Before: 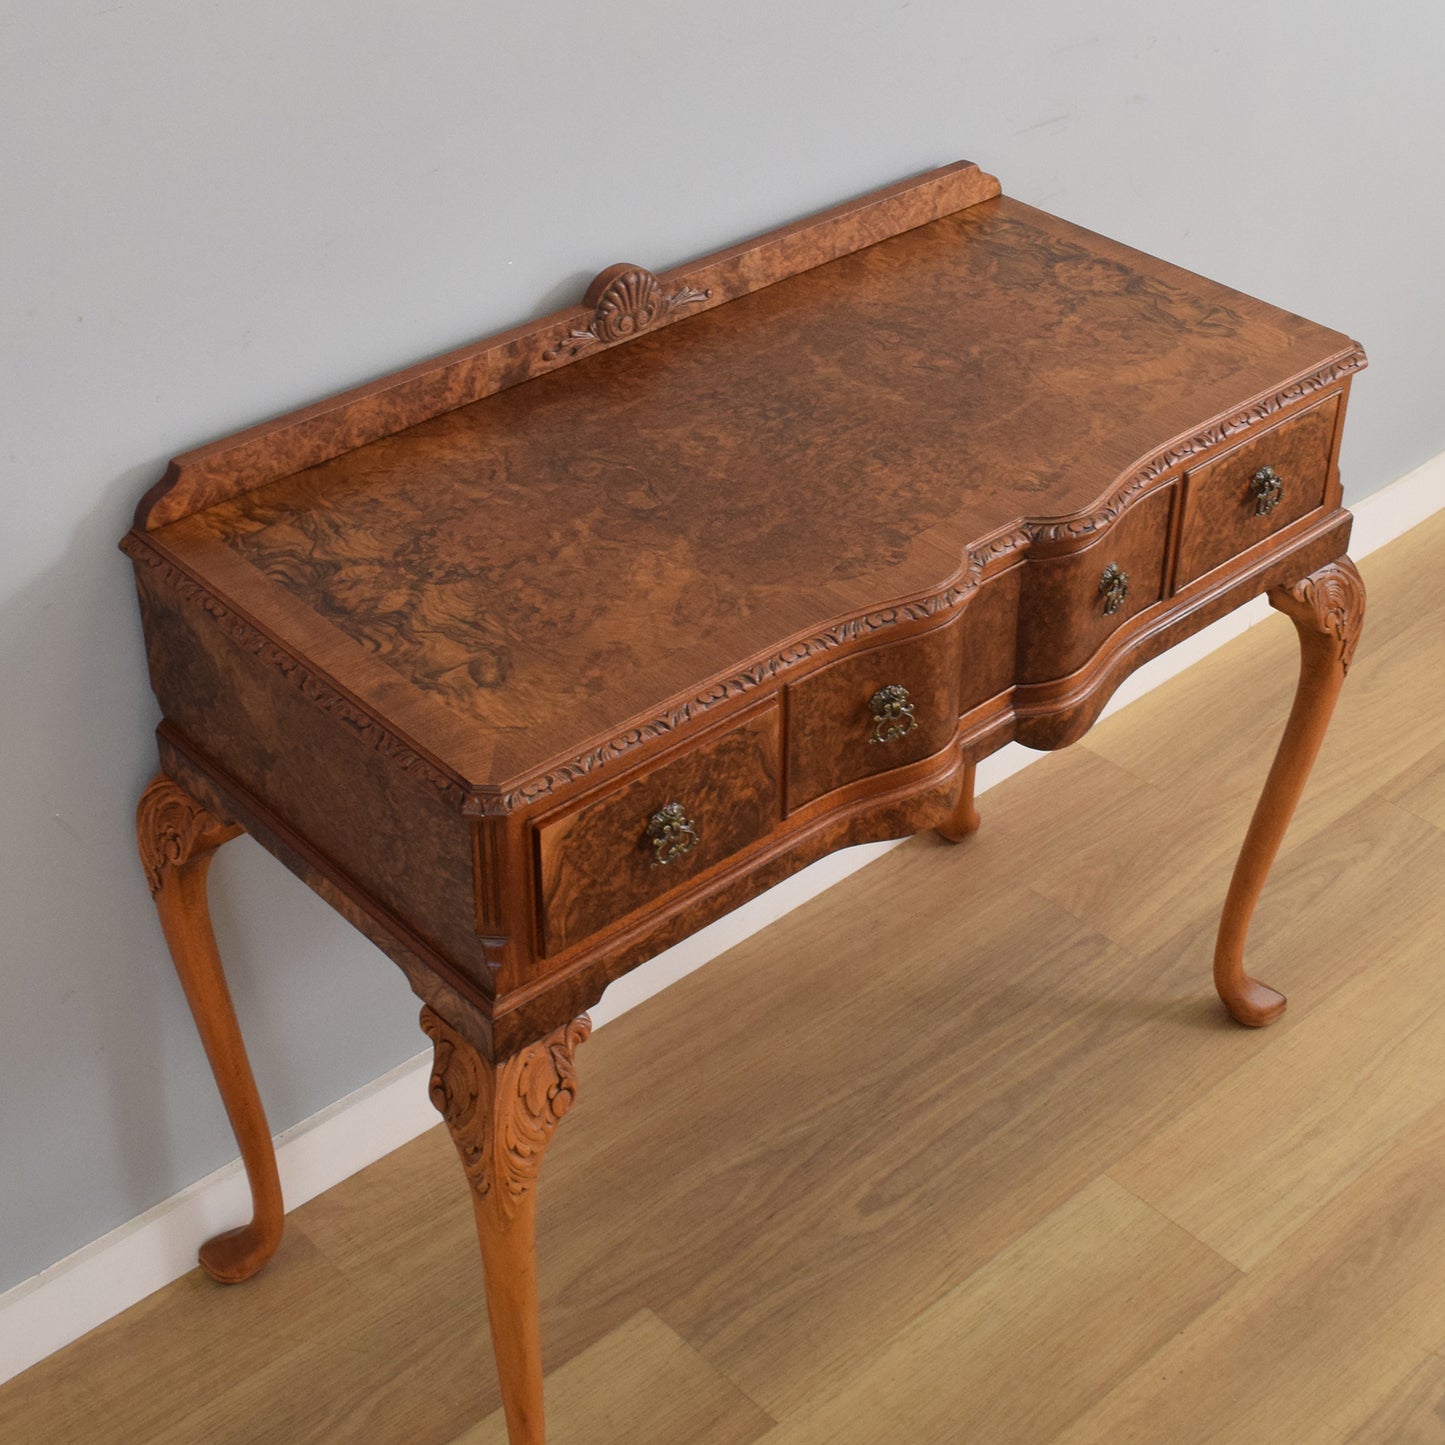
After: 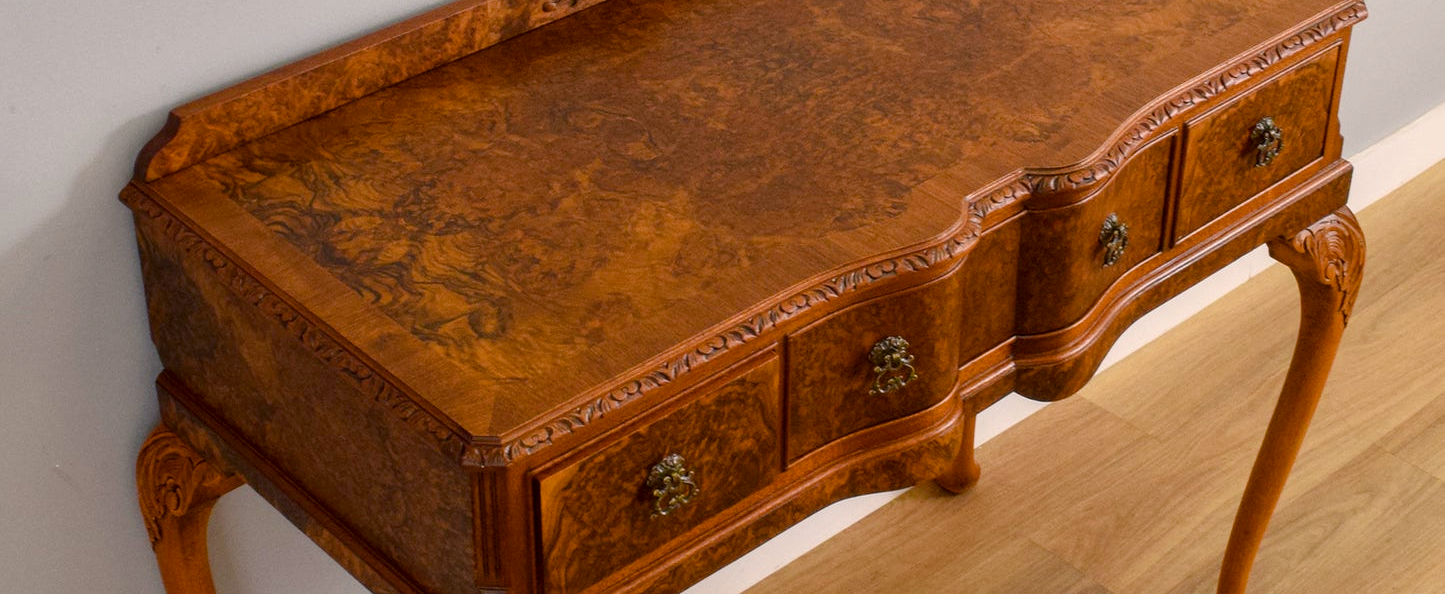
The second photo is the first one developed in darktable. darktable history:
crop and rotate: top 24.214%, bottom 34.615%
color balance rgb: highlights gain › chroma 1.401%, highlights gain › hue 50.41°, linear chroma grading › mid-tones 7.581%, perceptual saturation grading › global saturation 27.408%, perceptual saturation grading › highlights -27.796%, perceptual saturation grading › mid-tones 15.919%, perceptual saturation grading › shadows 33.096%
local contrast: detail 130%
